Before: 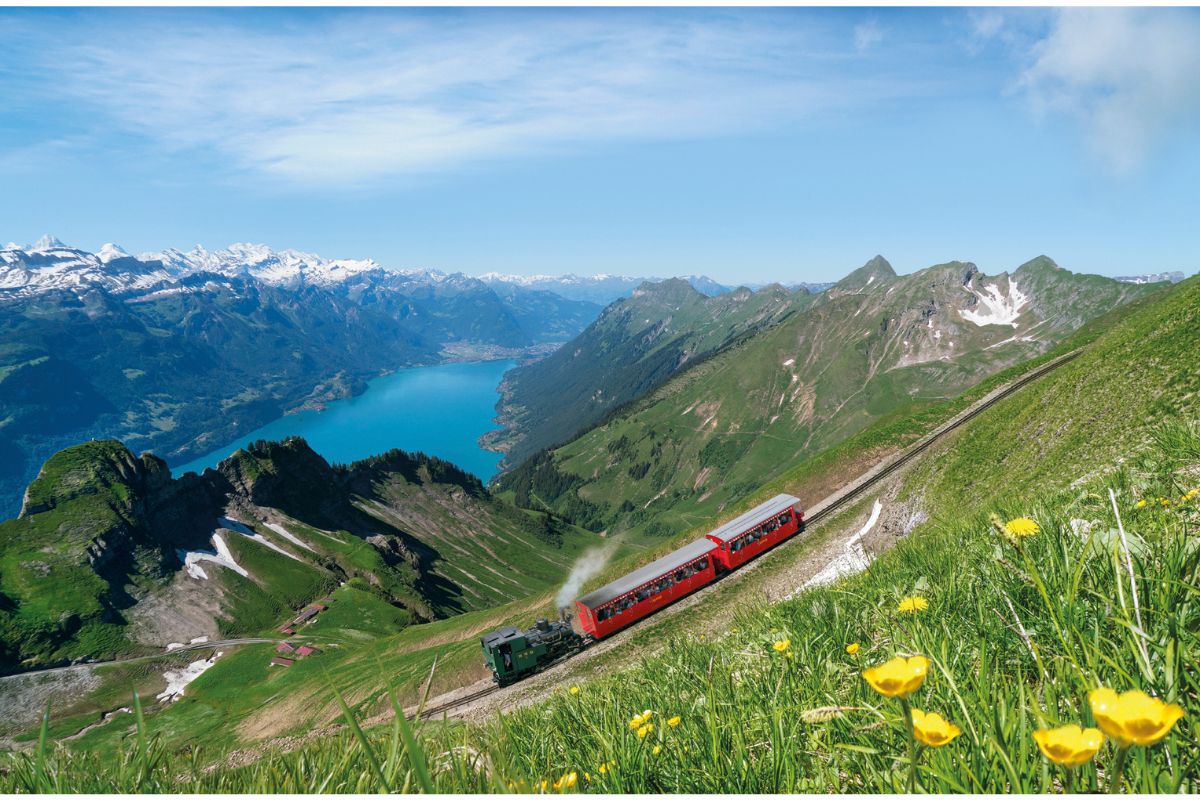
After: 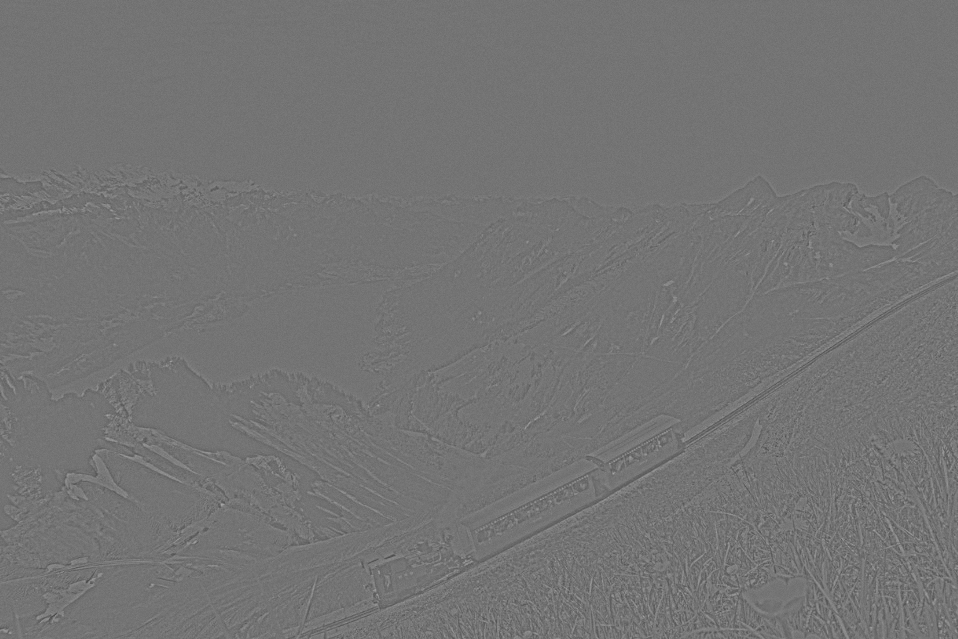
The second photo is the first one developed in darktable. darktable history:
color balance rgb: shadows lift › hue 87.51°, highlights gain › chroma 3.21%, highlights gain › hue 55.1°, global offset › chroma 0.15%, global offset › hue 253.66°, linear chroma grading › global chroma 0.5%
grain: coarseness 0.09 ISO, strength 10%
crop and rotate: left 10.071%, top 10.071%, right 10.02%, bottom 10.02%
highpass: sharpness 9.84%, contrast boost 9.94%
monochrome: a 32, b 64, size 2.3
